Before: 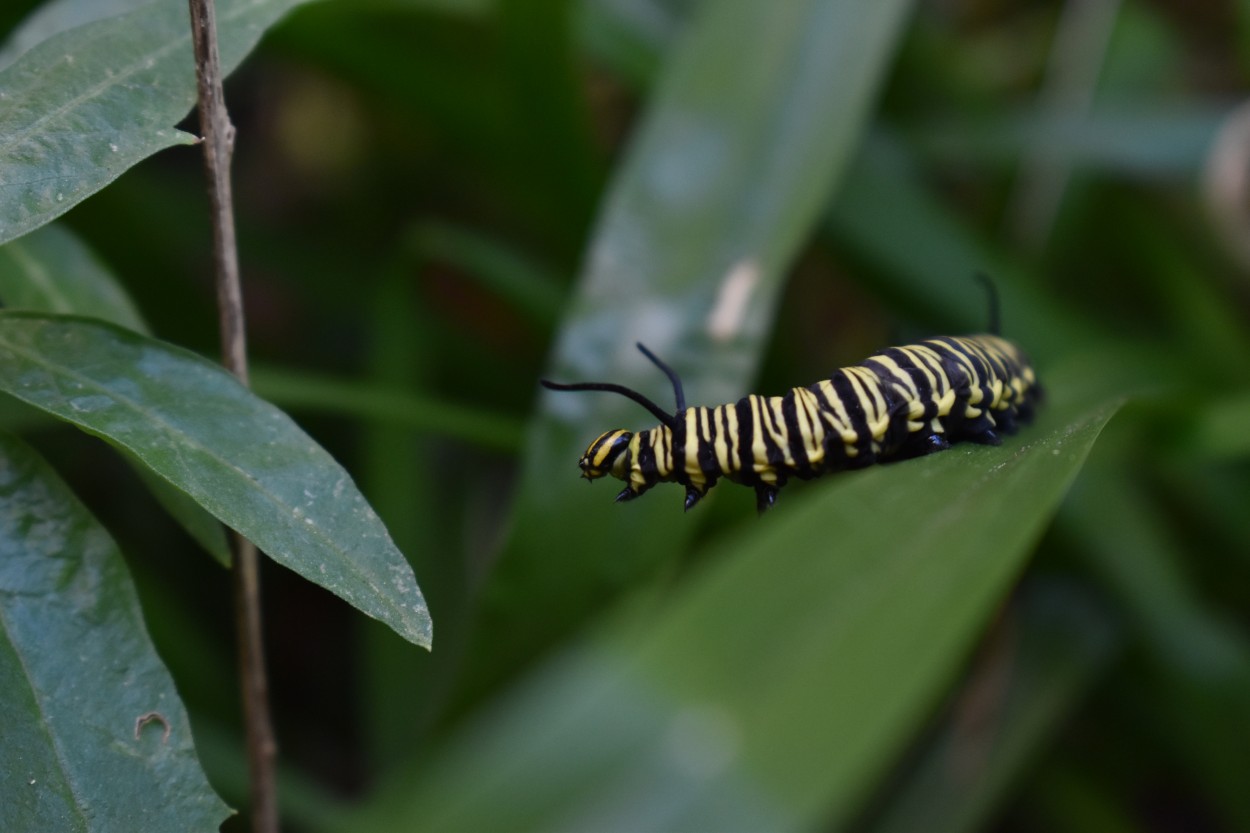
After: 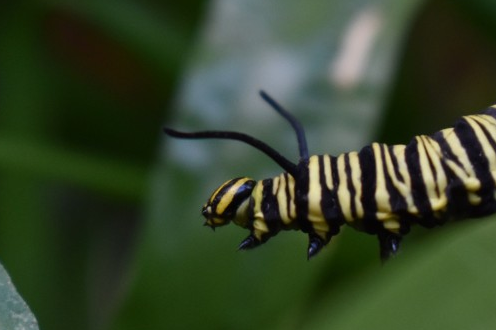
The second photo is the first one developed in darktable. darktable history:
crop: left 30.234%, top 30.318%, right 30.034%, bottom 29.948%
